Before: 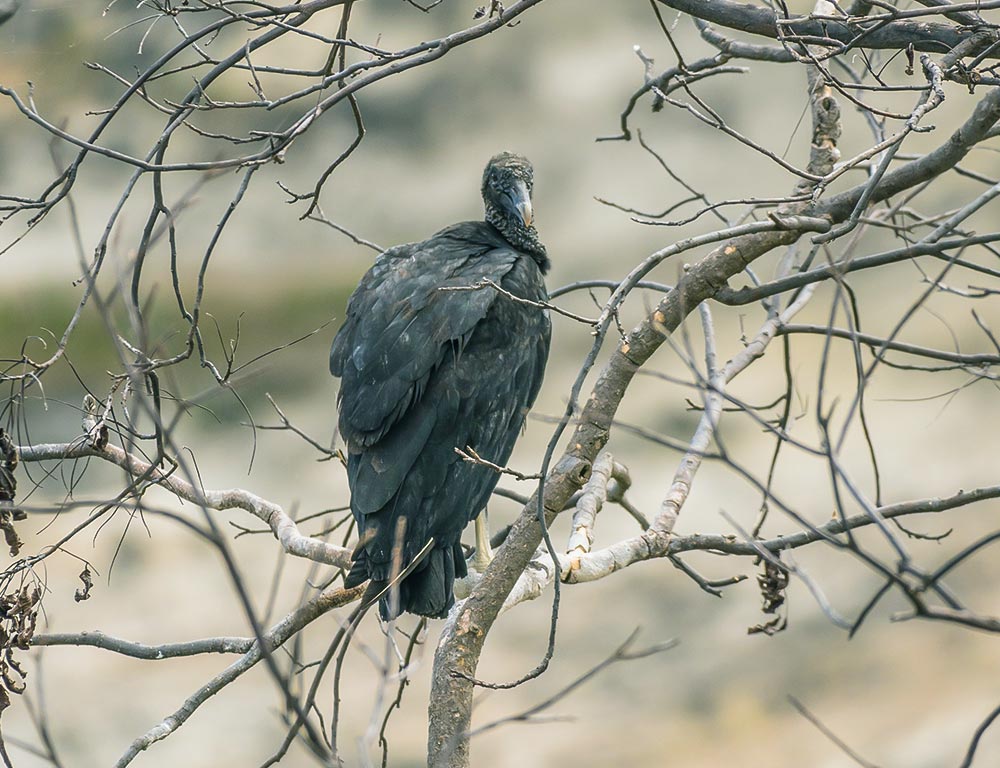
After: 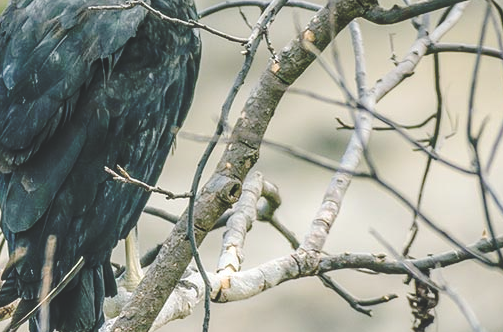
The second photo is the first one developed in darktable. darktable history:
crop: left 35.03%, top 36.625%, right 14.663%, bottom 20.057%
base curve: curves: ch0 [(0, 0.024) (0.055, 0.065) (0.121, 0.166) (0.236, 0.319) (0.693, 0.726) (1, 1)], preserve colors none
local contrast: on, module defaults
